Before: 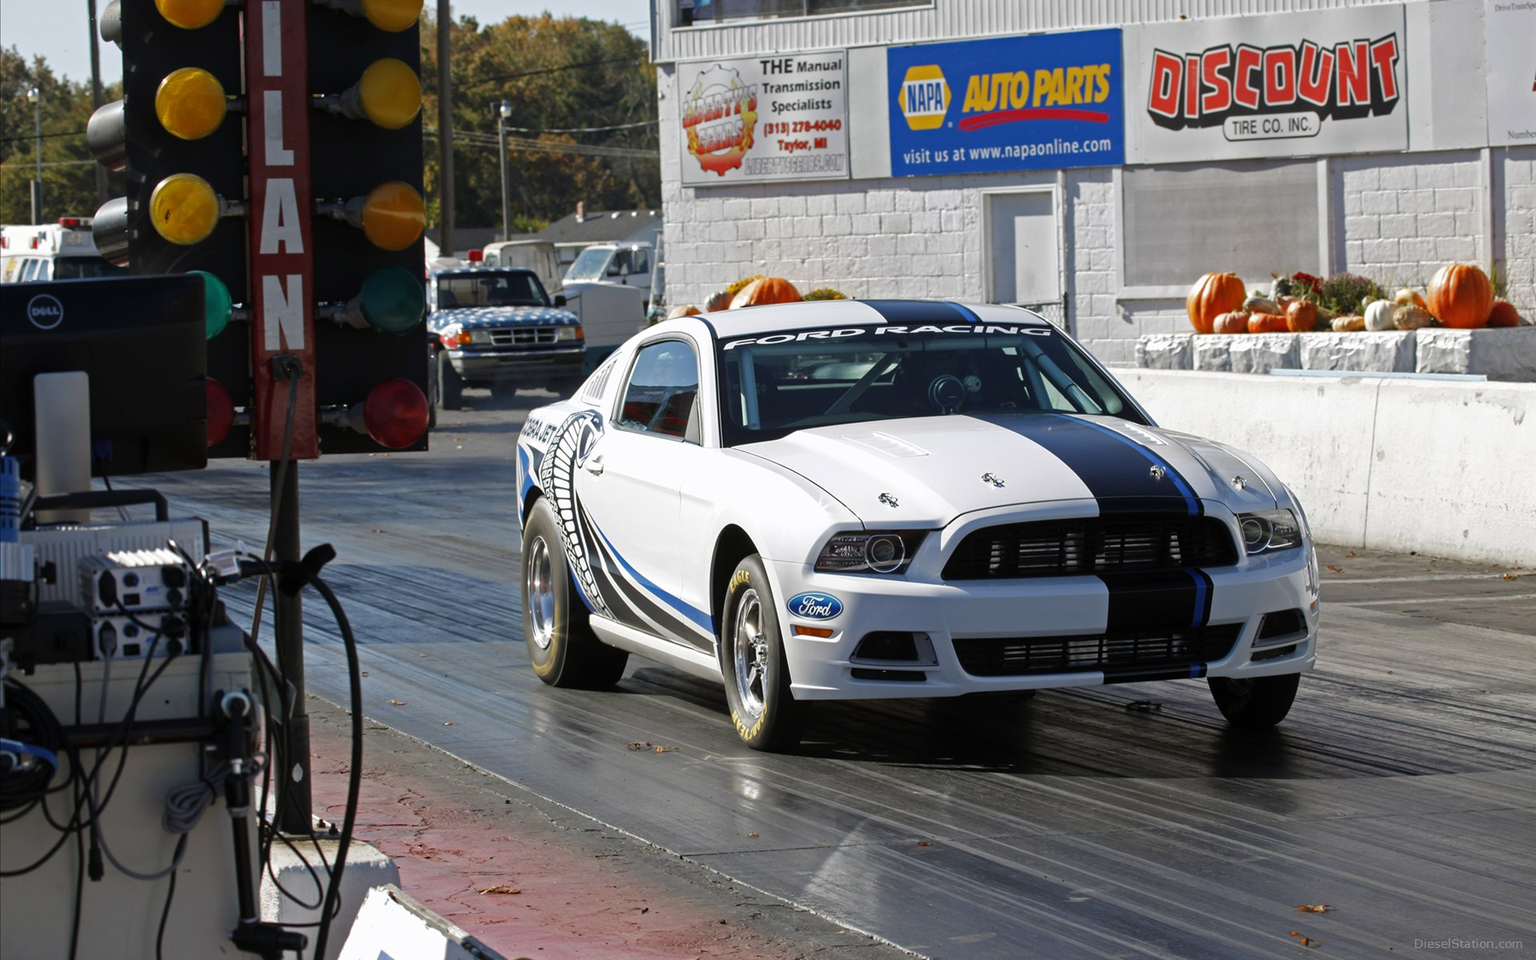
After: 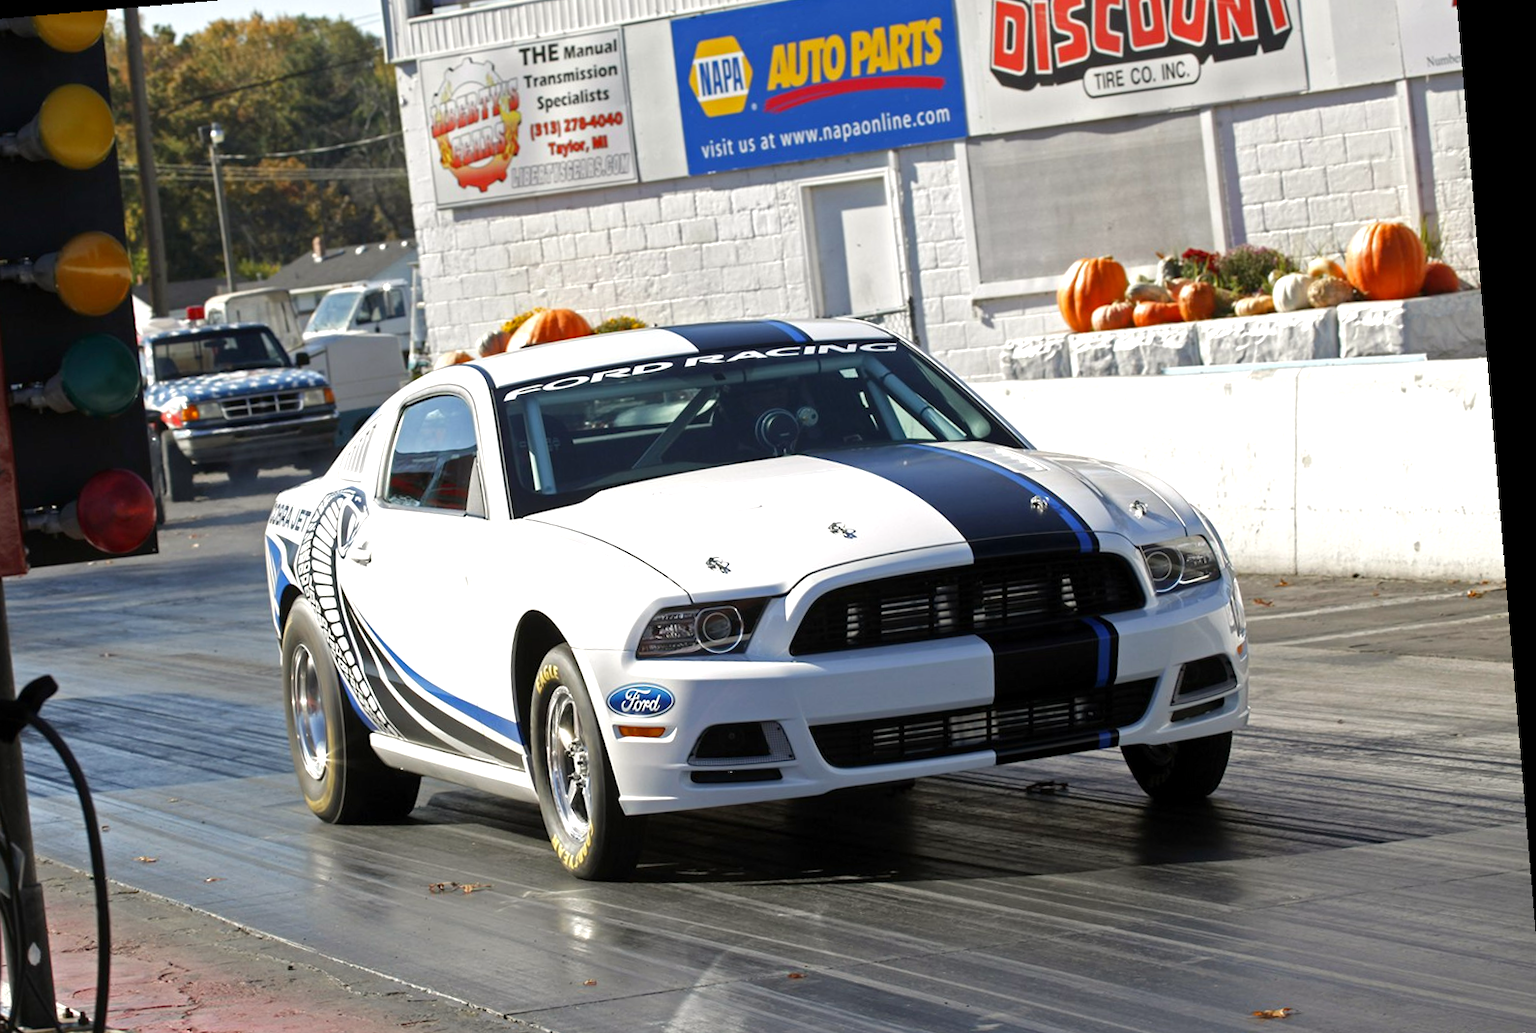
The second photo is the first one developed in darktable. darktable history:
rotate and perspective: rotation -4.86°, automatic cropping off
exposure: black level correction 0.001, exposure 0.5 EV, compensate exposure bias true, compensate highlight preservation false
color correction: highlights b* 3
crop and rotate: left 20.74%, top 7.912%, right 0.375%, bottom 13.378%
